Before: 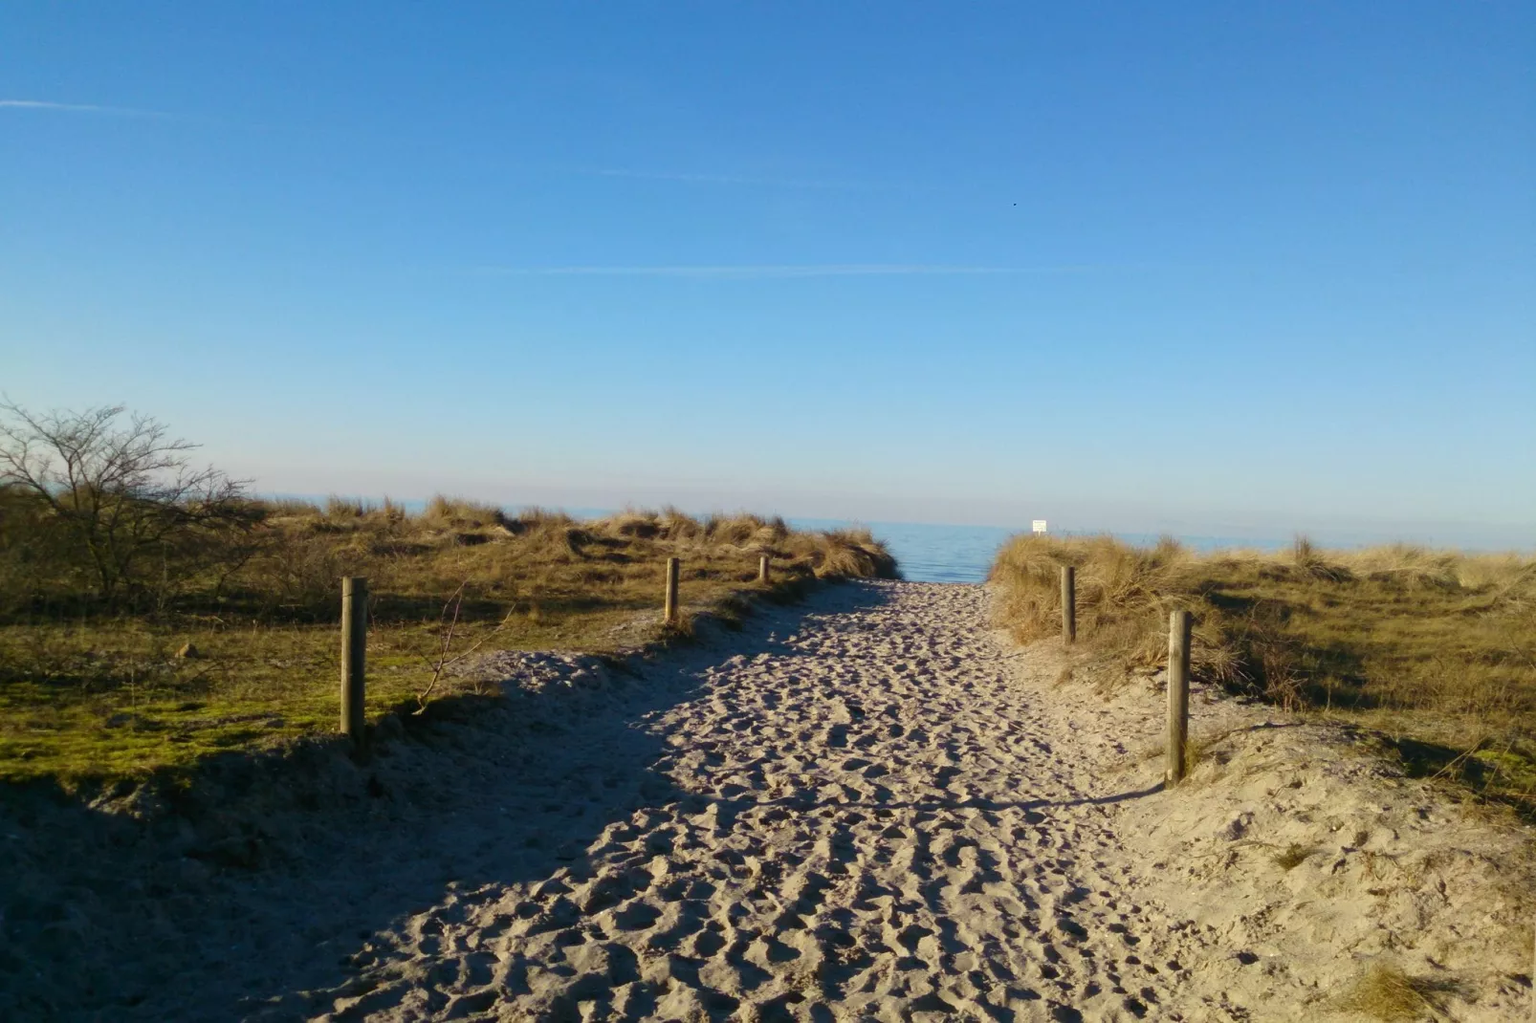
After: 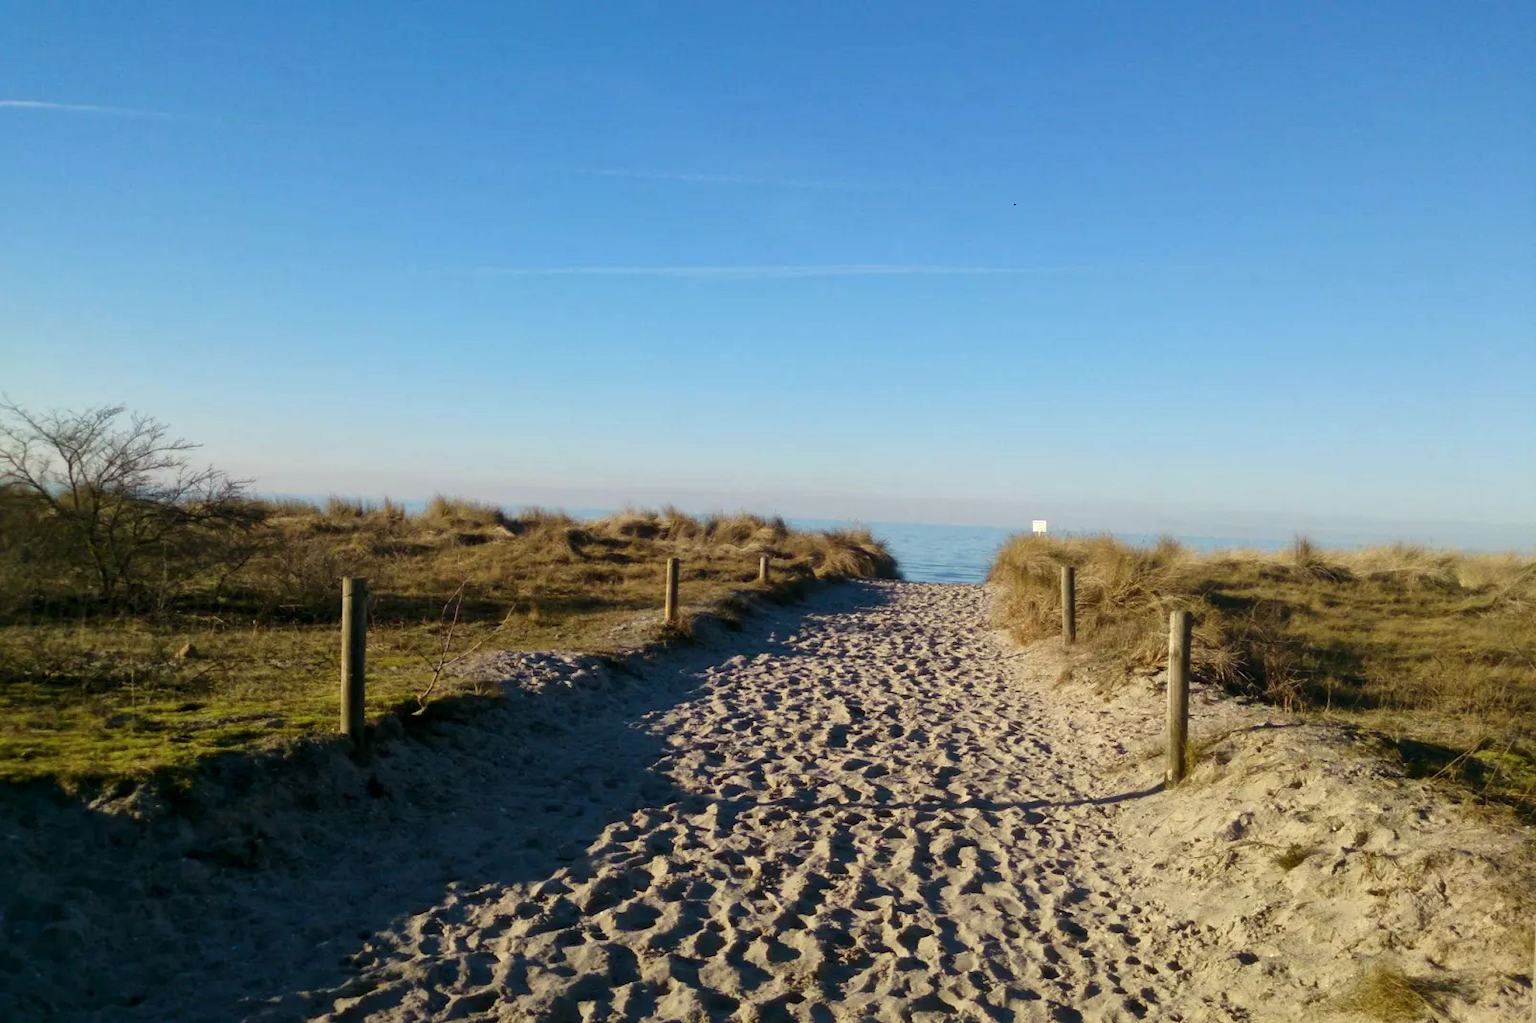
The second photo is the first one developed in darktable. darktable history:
local contrast: mode bilateral grid, contrast 20, coarseness 49, detail 130%, midtone range 0.2
